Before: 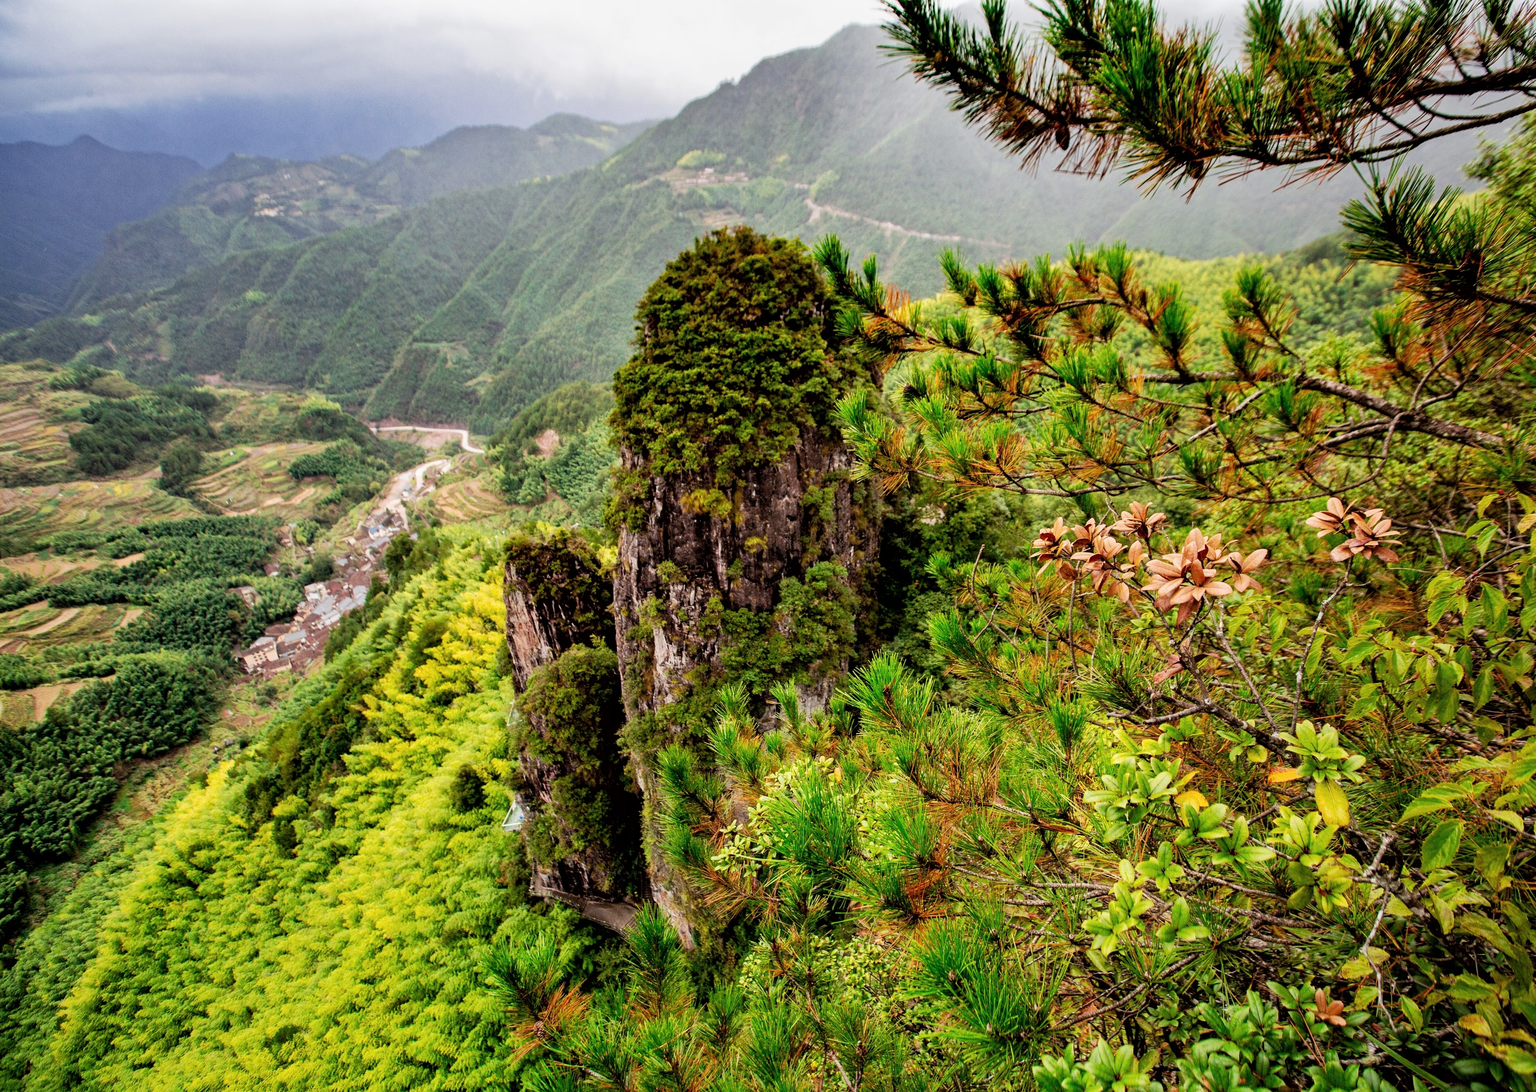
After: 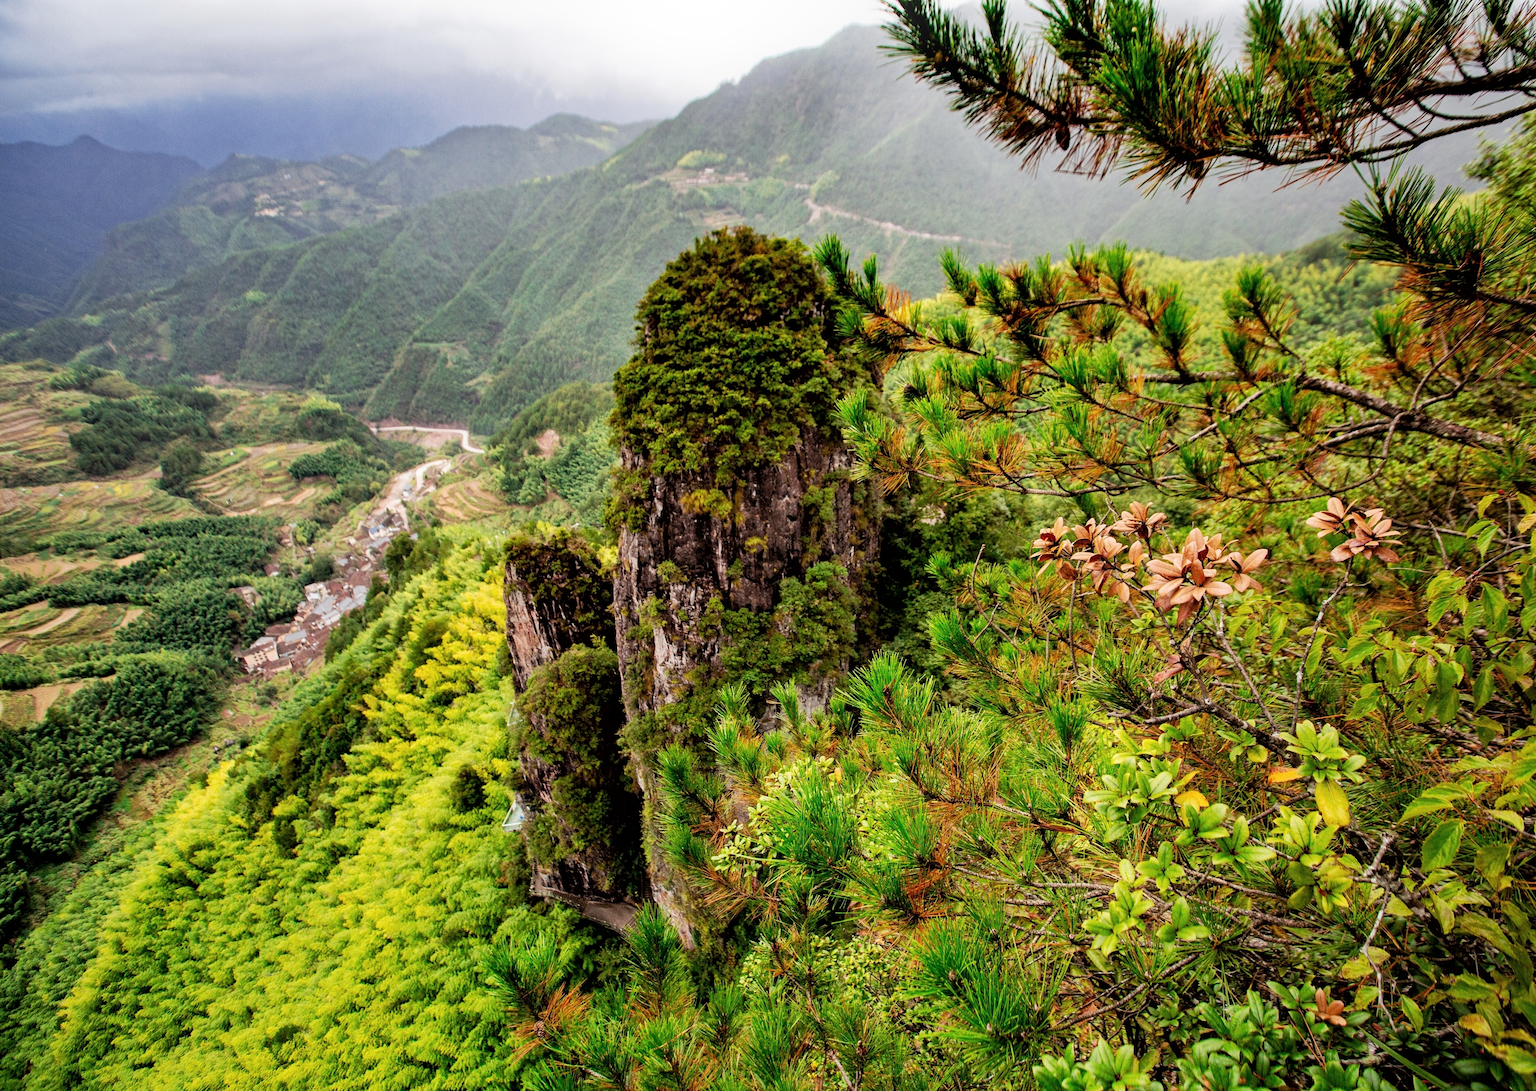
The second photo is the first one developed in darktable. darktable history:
vibrance: vibrance 0%
bloom: size 13.65%, threshold 98.39%, strength 4.82%
